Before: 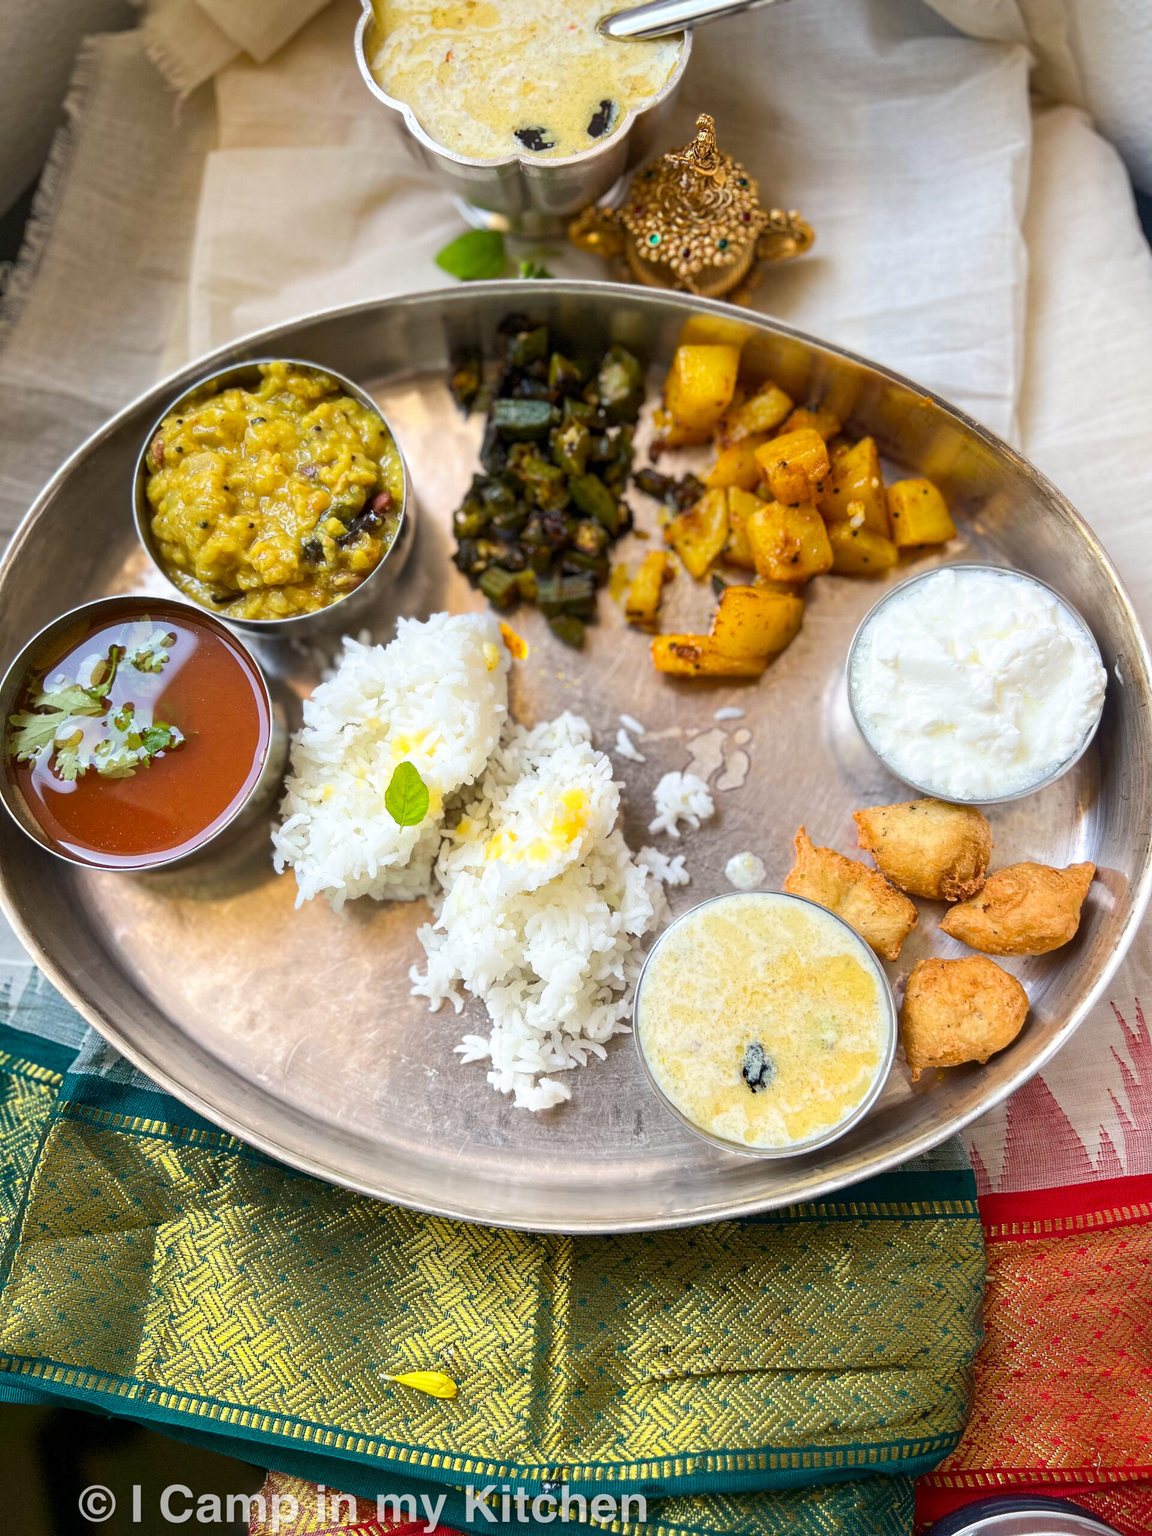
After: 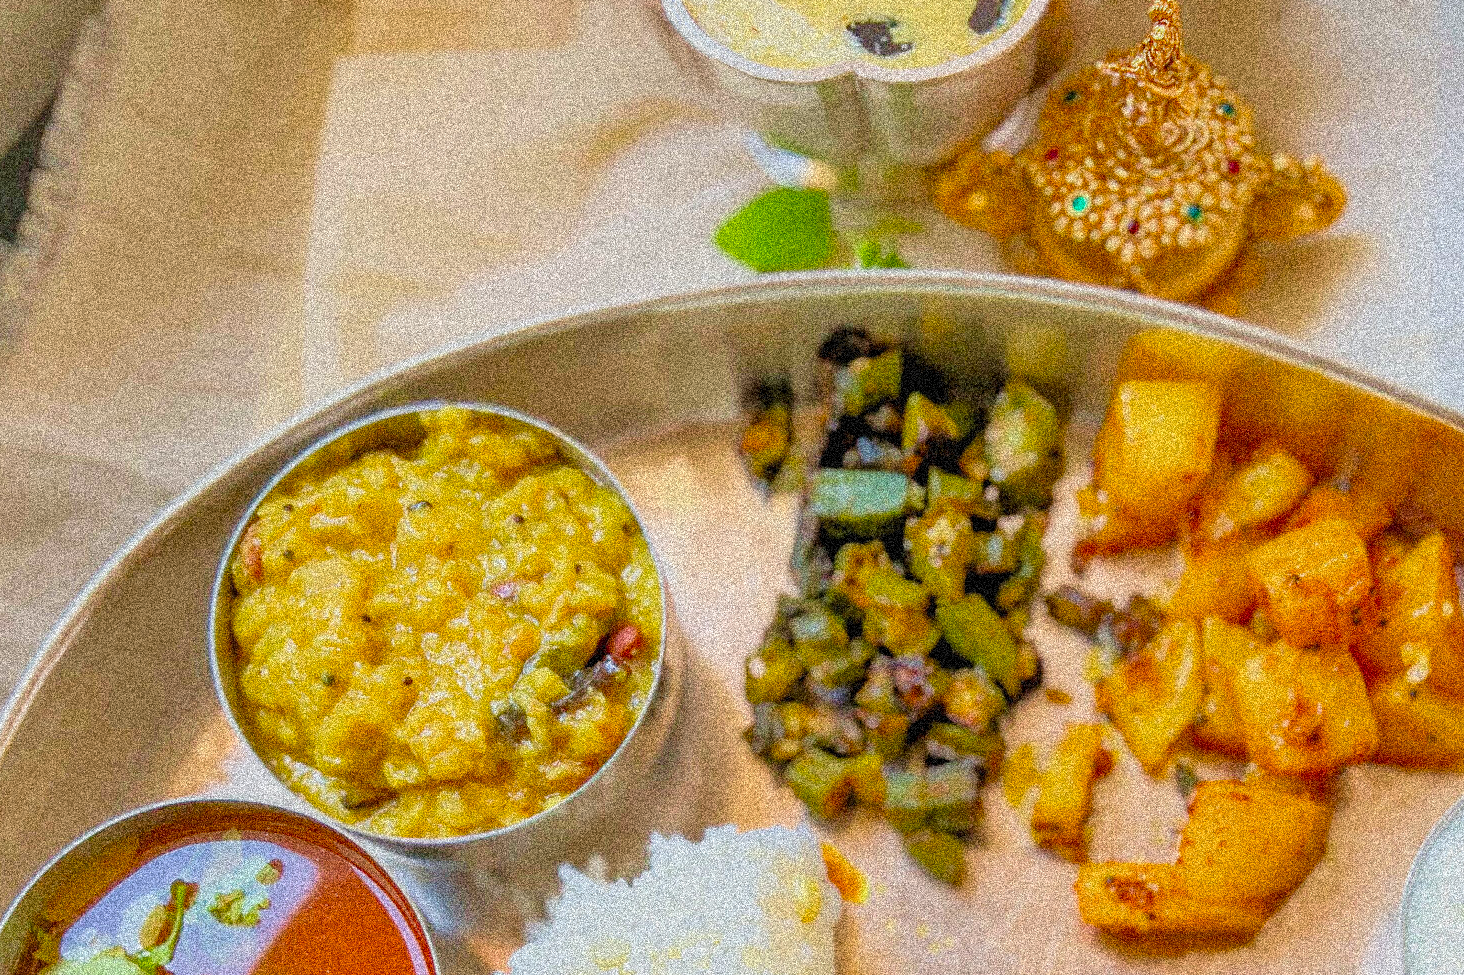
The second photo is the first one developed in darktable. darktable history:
grain: coarseness 3.75 ISO, strength 100%, mid-tones bias 0%
crop: left 0.579%, top 7.627%, right 23.167%, bottom 54.275%
exposure: black level correction 0, exposure 1.1 EV, compensate exposure bias true, compensate highlight preservation false
tone equalizer: -7 EV 0.15 EV, -6 EV 0.6 EV, -5 EV 1.15 EV, -4 EV 1.33 EV, -3 EV 1.15 EV, -2 EV 0.6 EV, -1 EV 0.15 EV, mask exposure compensation -0.5 EV
filmic rgb: white relative exposure 8 EV, threshold 3 EV, hardness 2.44, latitude 10.07%, contrast 0.72, highlights saturation mix 10%, shadows ↔ highlights balance 1.38%, color science v4 (2020), enable highlight reconstruction true
local contrast: on, module defaults
velvia: on, module defaults
